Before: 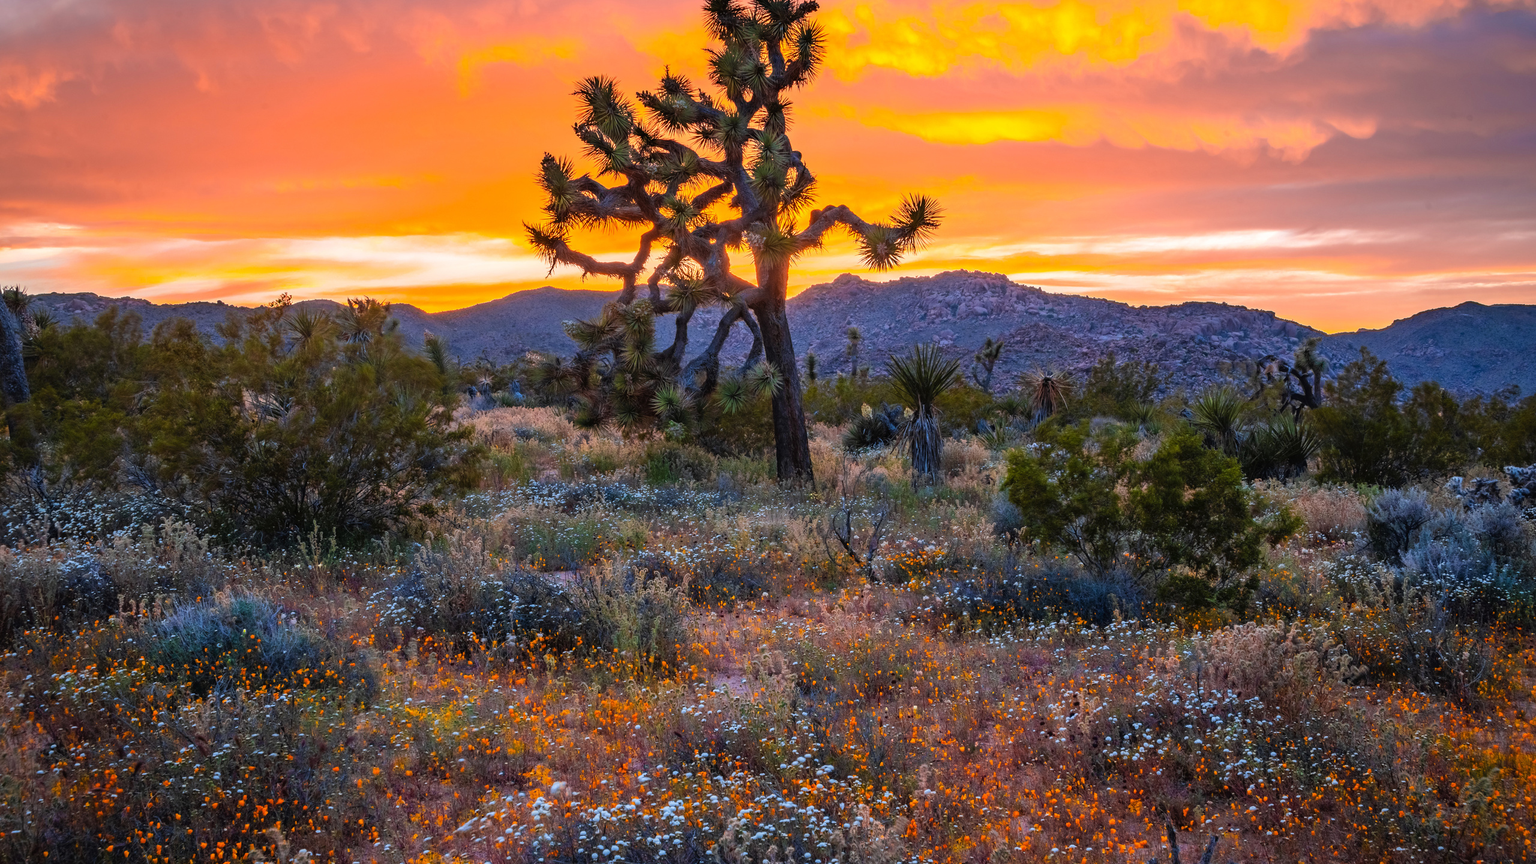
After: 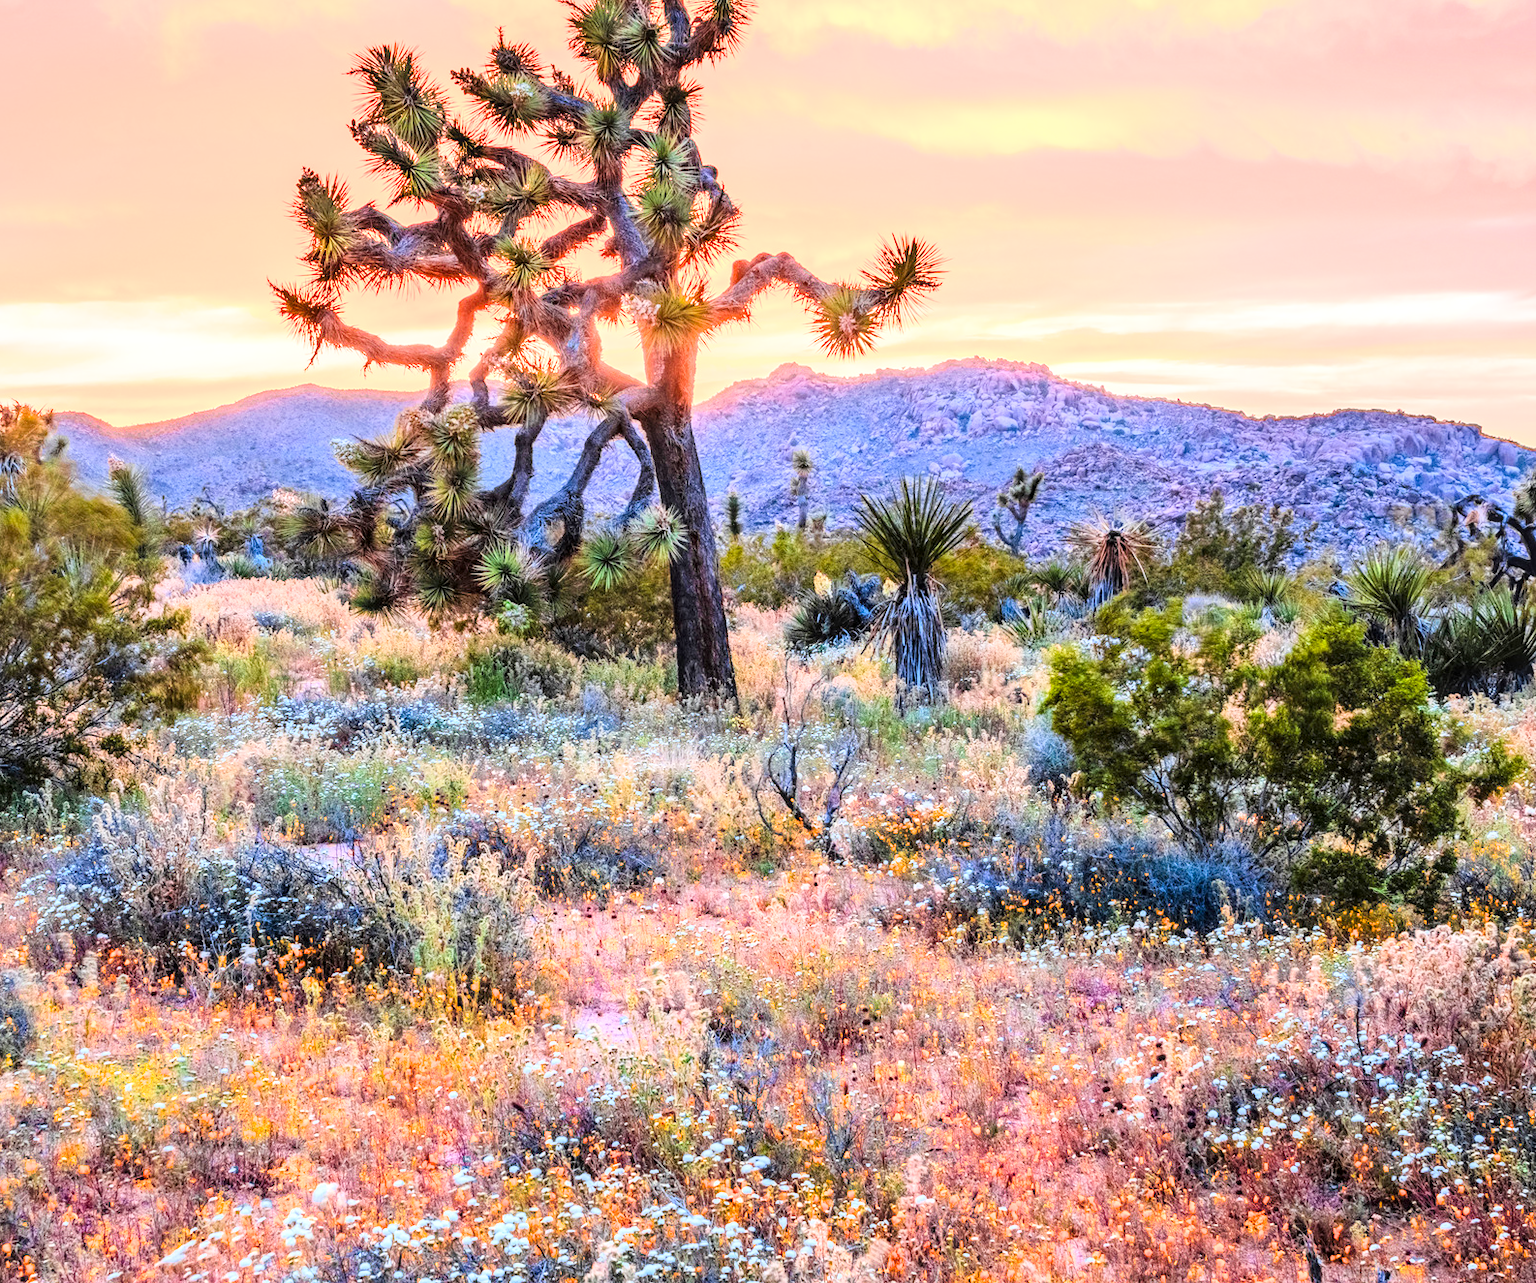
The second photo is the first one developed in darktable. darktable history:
color correction: highlights a* -0.291, highlights b* -0.091
crop and rotate: left 23.266%, top 5.627%, right 14.779%, bottom 2.311%
exposure: black level correction 0, exposure 1.976 EV, compensate highlight preservation false
filmic rgb: black relative exposure -7.65 EV, white relative exposure 4.56 EV, threshold 2.98 EV, hardness 3.61, contrast 1.056, enable highlight reconstruction true
local contrast: on, module defaults
contrast brightness saturation: contrast 0.225, brightness 0.109, saturation 0.292
